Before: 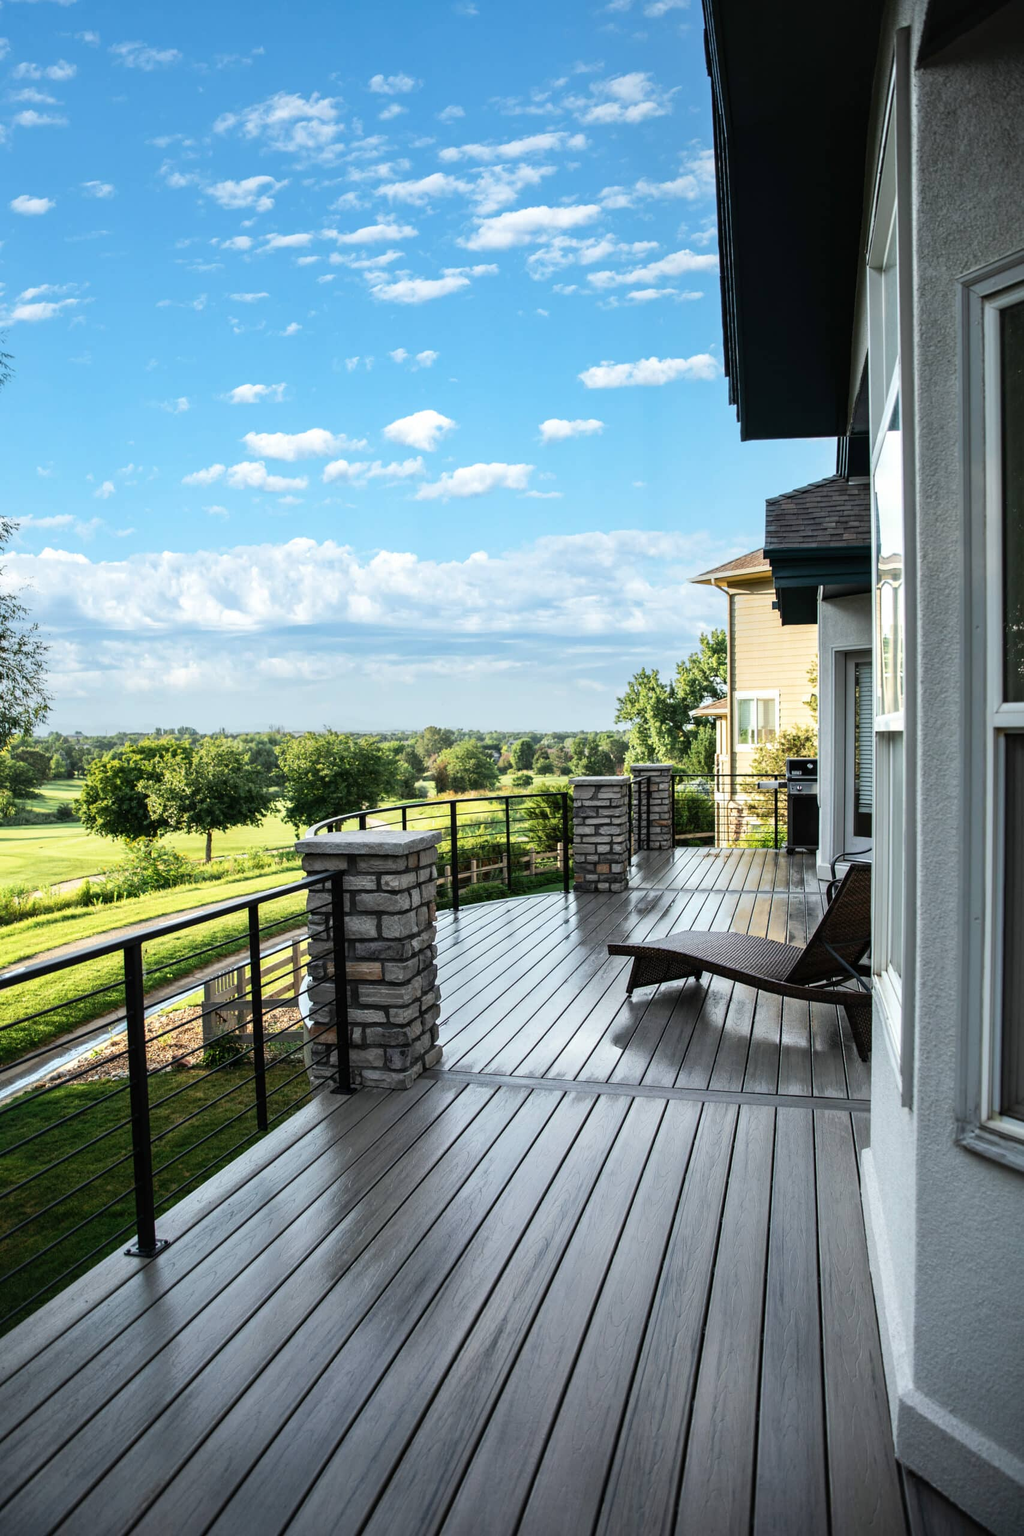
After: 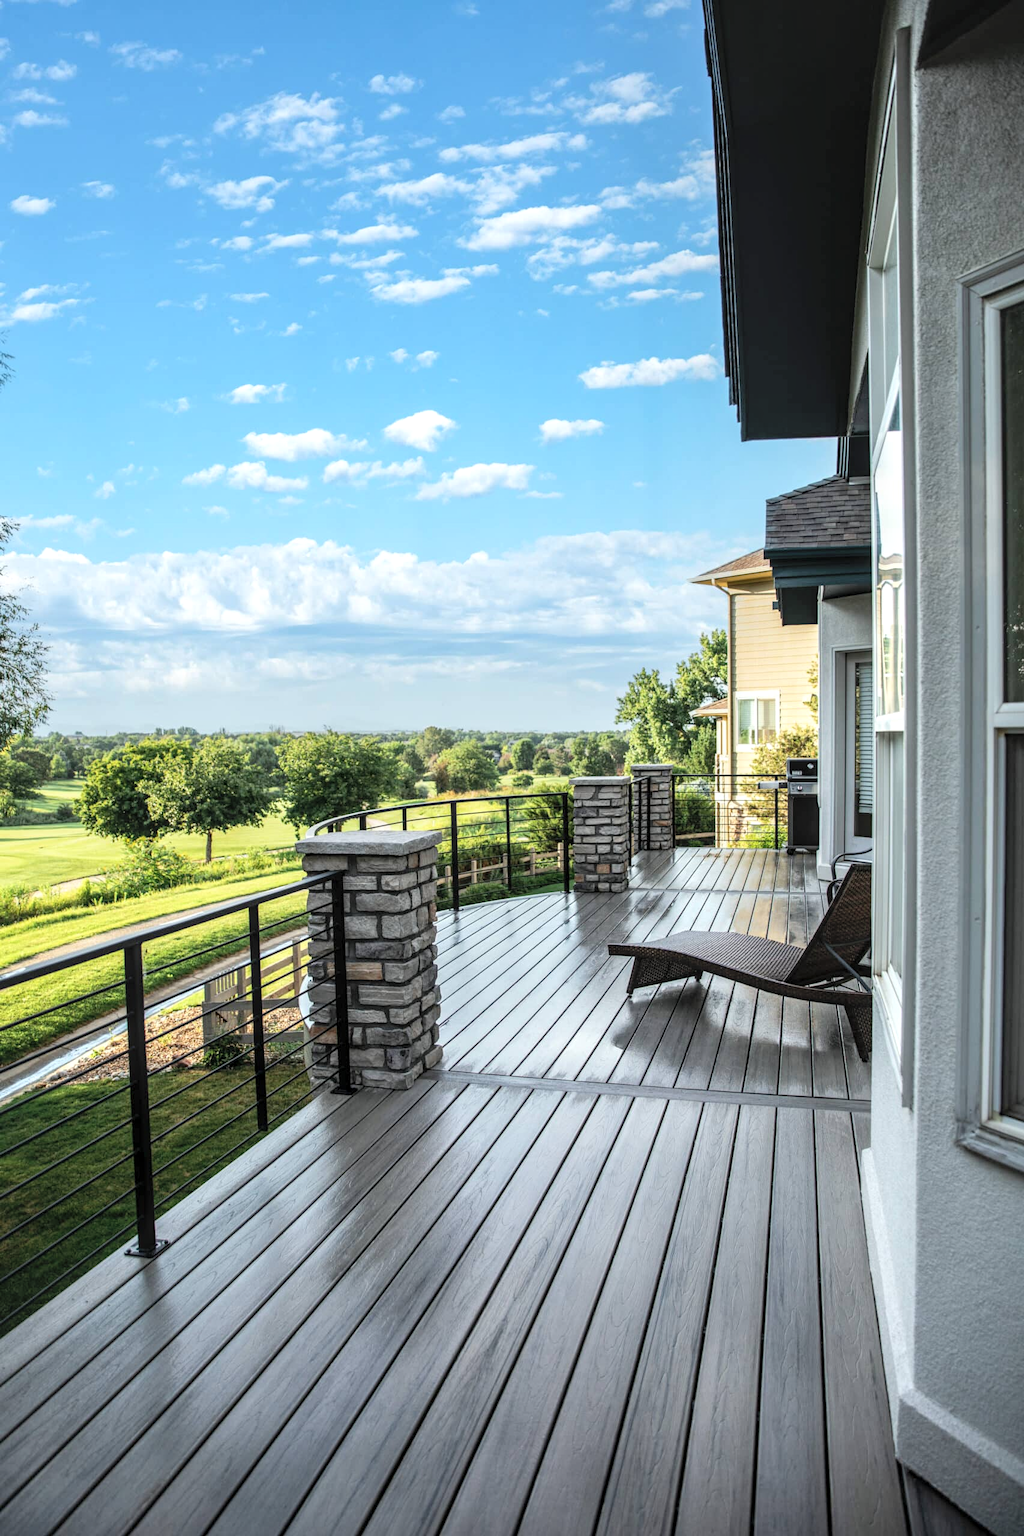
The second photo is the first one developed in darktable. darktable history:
local contrast: on, module defaults
contrast brightness saturation: brightness 0.147
